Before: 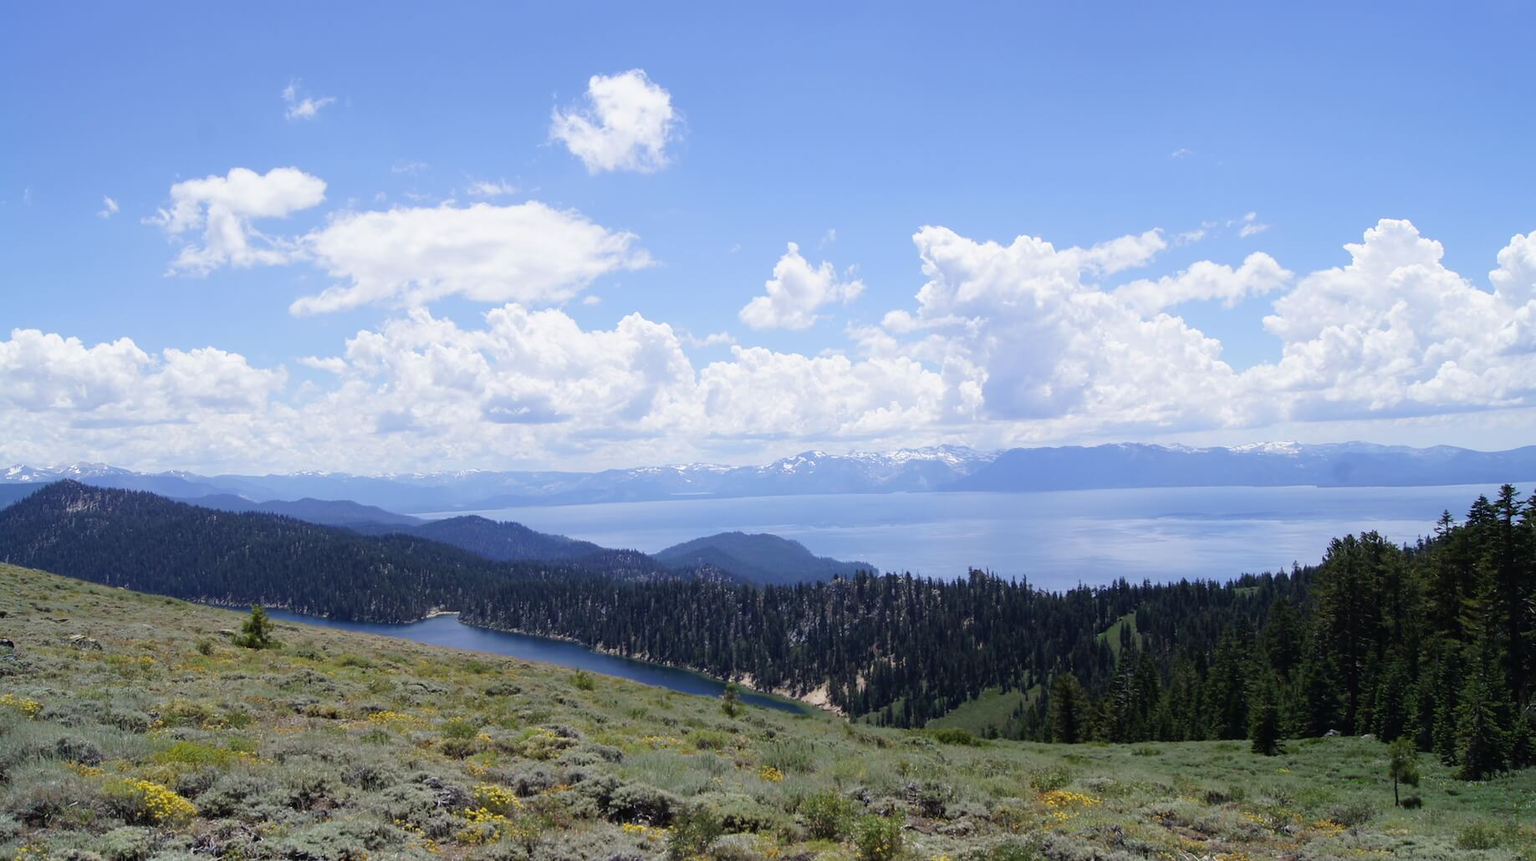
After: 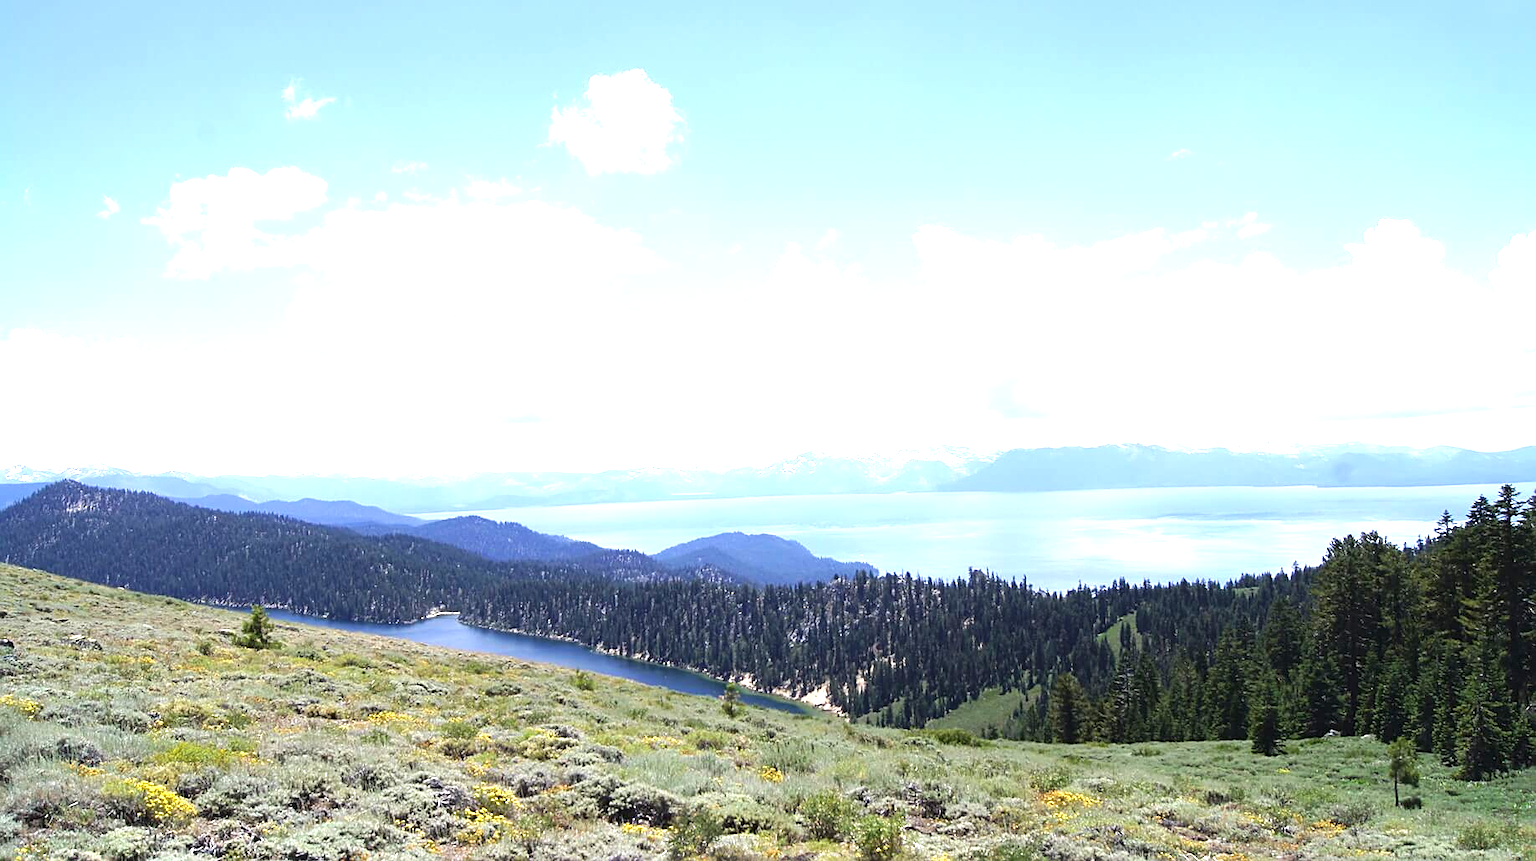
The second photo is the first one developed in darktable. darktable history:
exposure: black level correction 0, exposure 1.381 EV, compensate highlight preservation false
sharpen: on, module defaults
